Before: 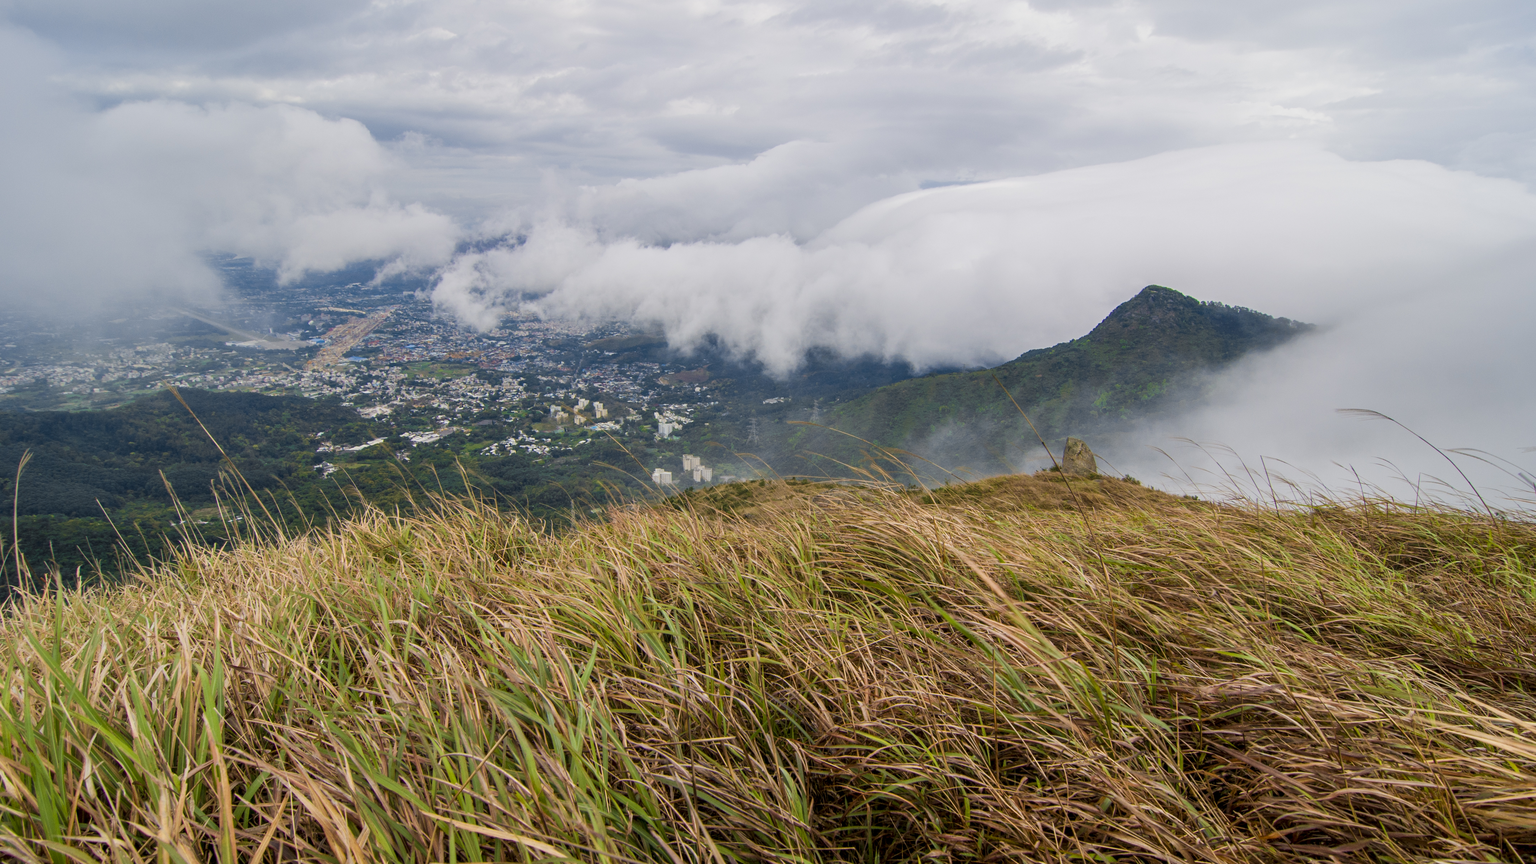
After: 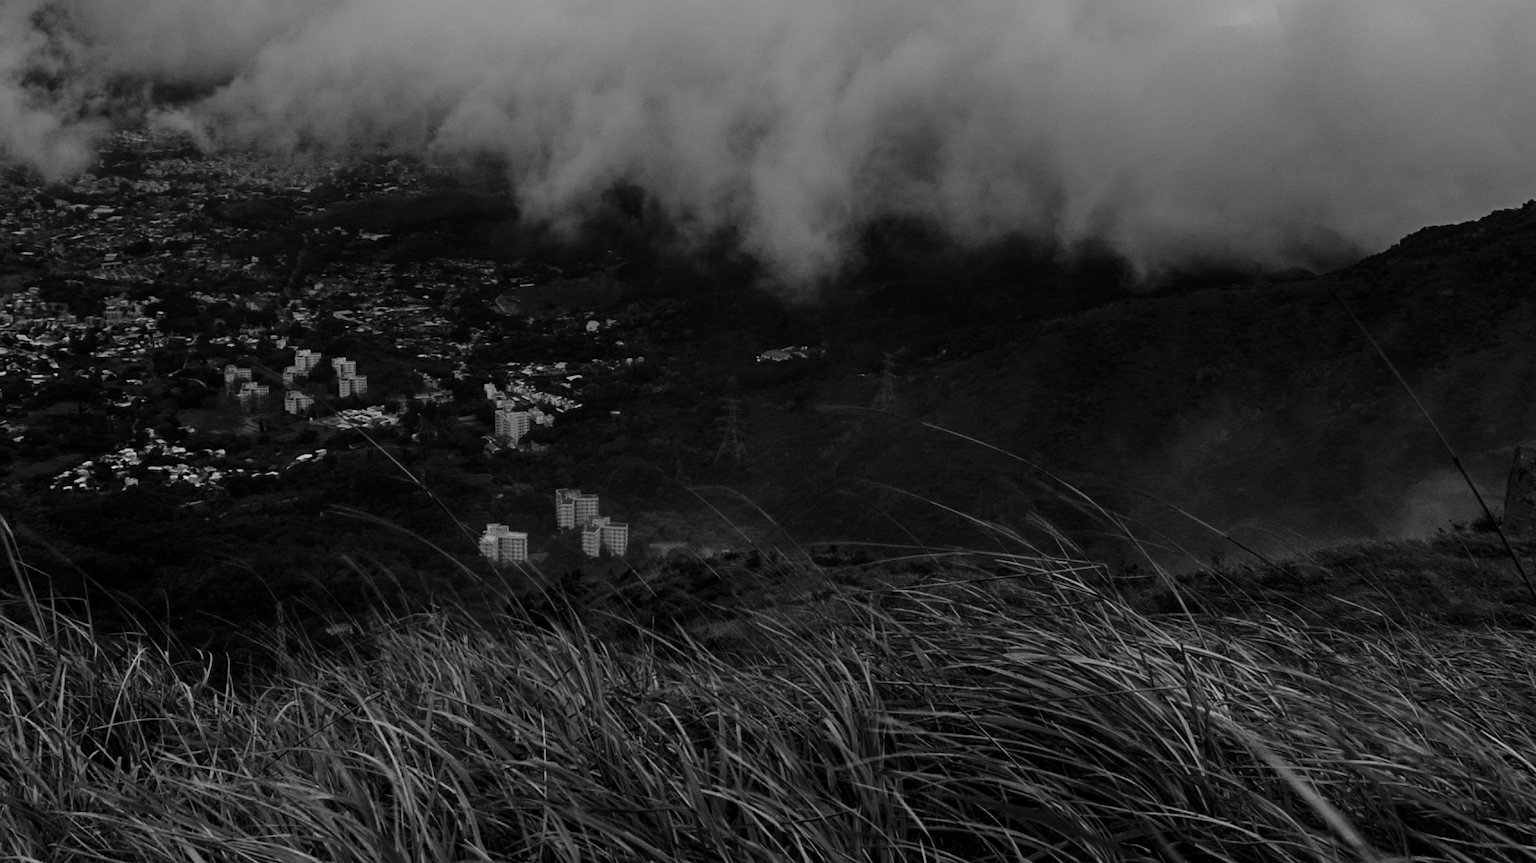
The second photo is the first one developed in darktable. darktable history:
crop: left 30%, top 30%, right 30%, bottom 30%
contrast brightness saturation: contrast 0.02, brightness -1, saturation -1
